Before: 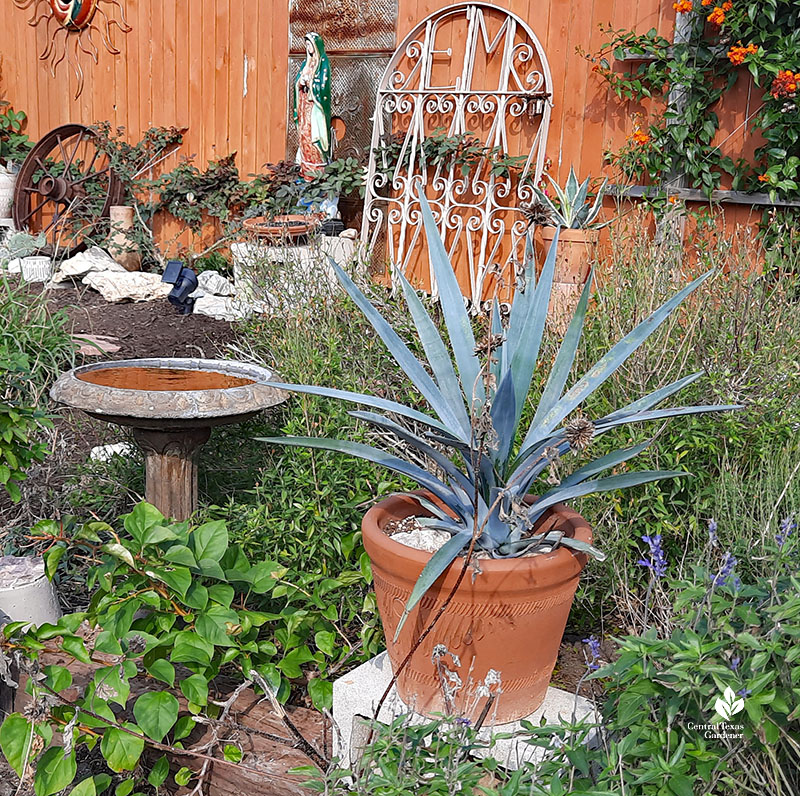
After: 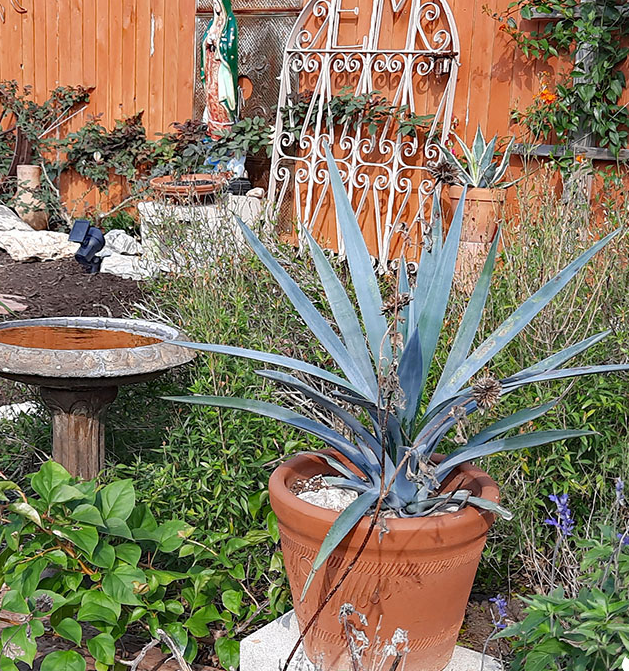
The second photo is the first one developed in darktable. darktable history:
crop: left 11.696%, top 5.267%, right 9.602%, bottom 10.361%
